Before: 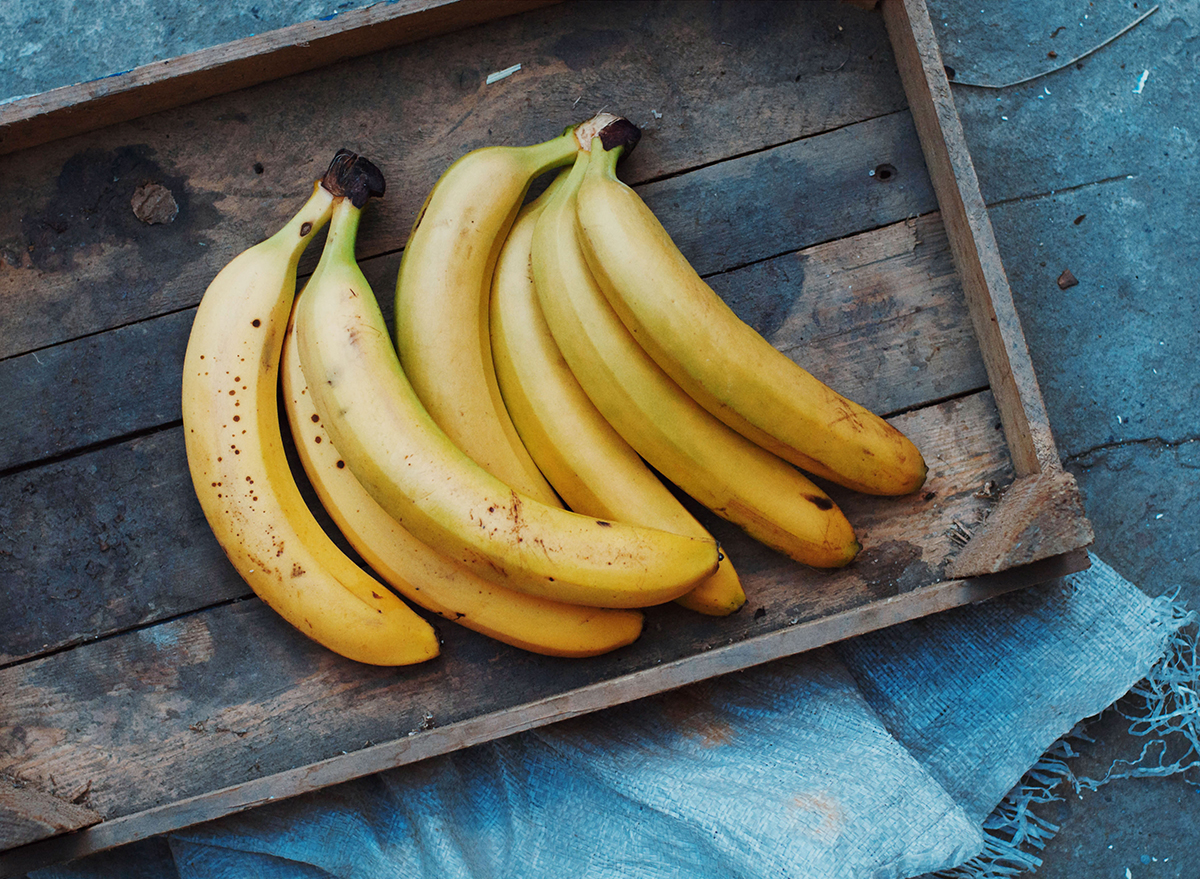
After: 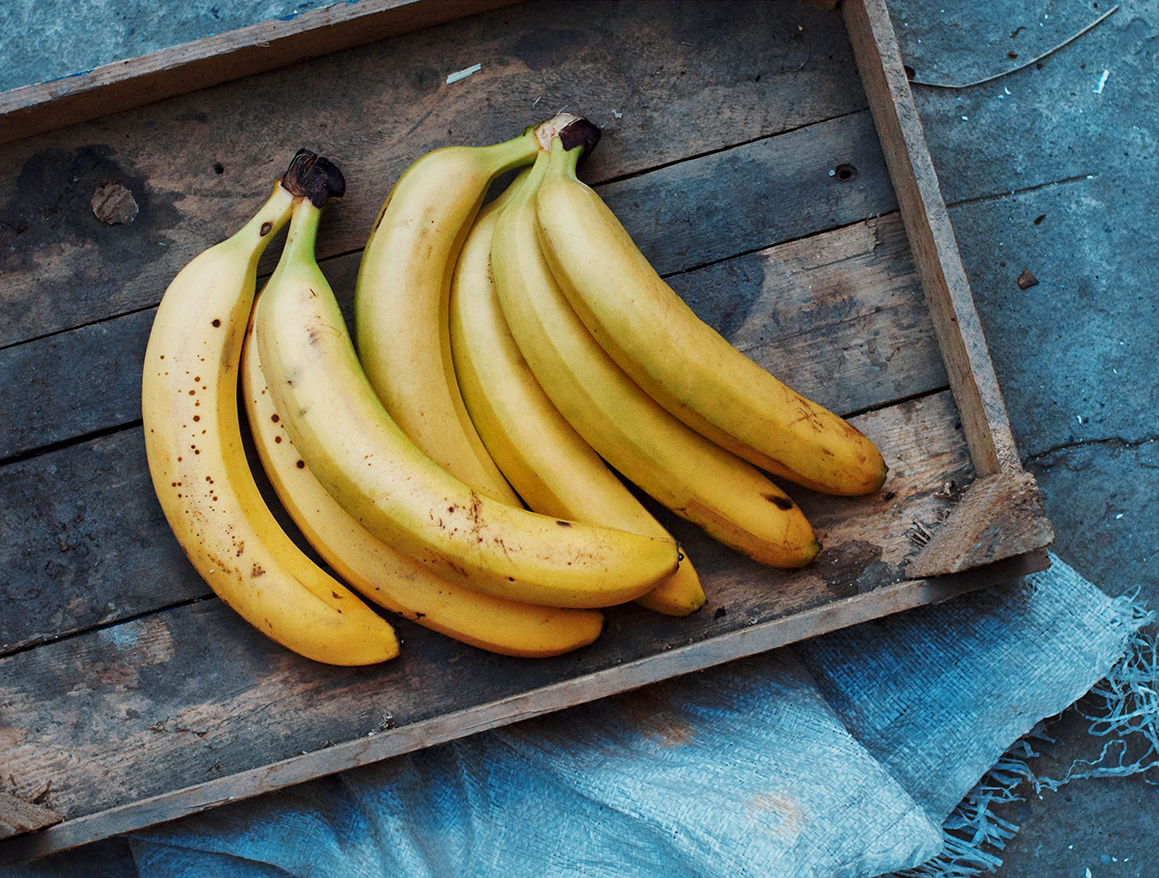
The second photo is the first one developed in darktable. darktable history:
local contrast: mode bilateral grid, contrast 20, coarseness 50, detail 128%, midtone range 0.2
crop and rotate: left 3.387%
